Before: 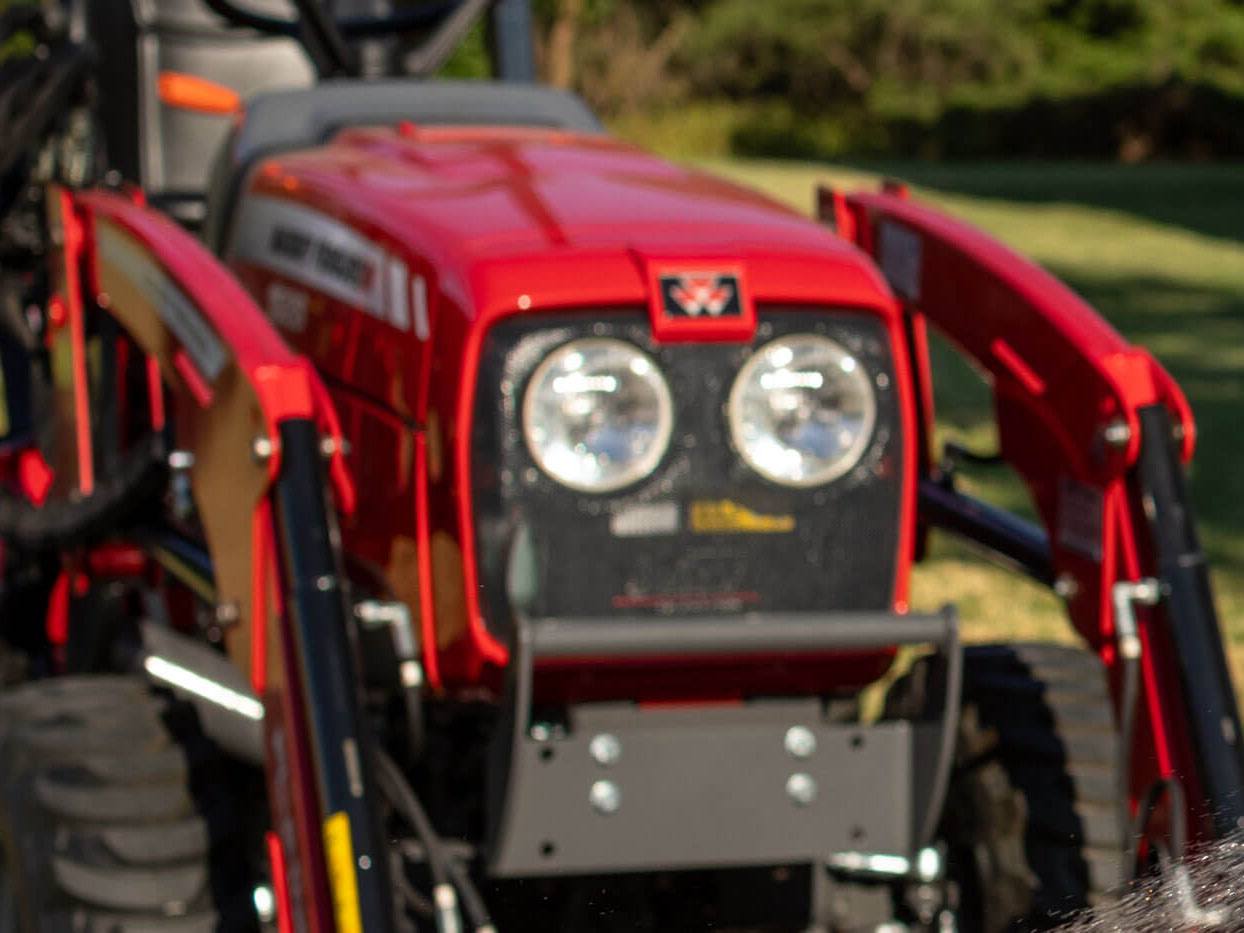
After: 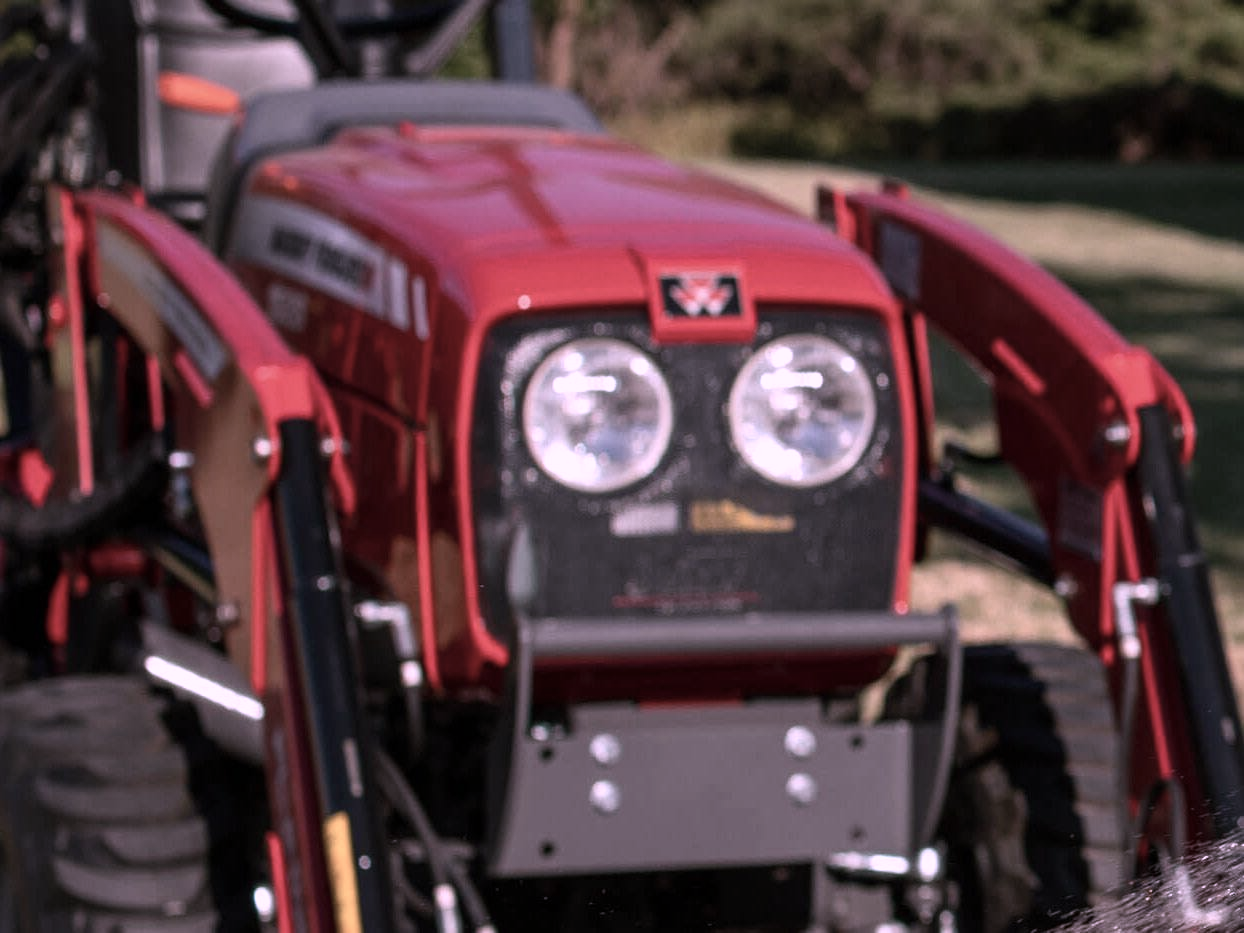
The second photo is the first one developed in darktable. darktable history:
color correction: highlights a* 15.94, highlights b* -20.22
contrast brightness saturation: contrast 0.097, saturation -0.361
